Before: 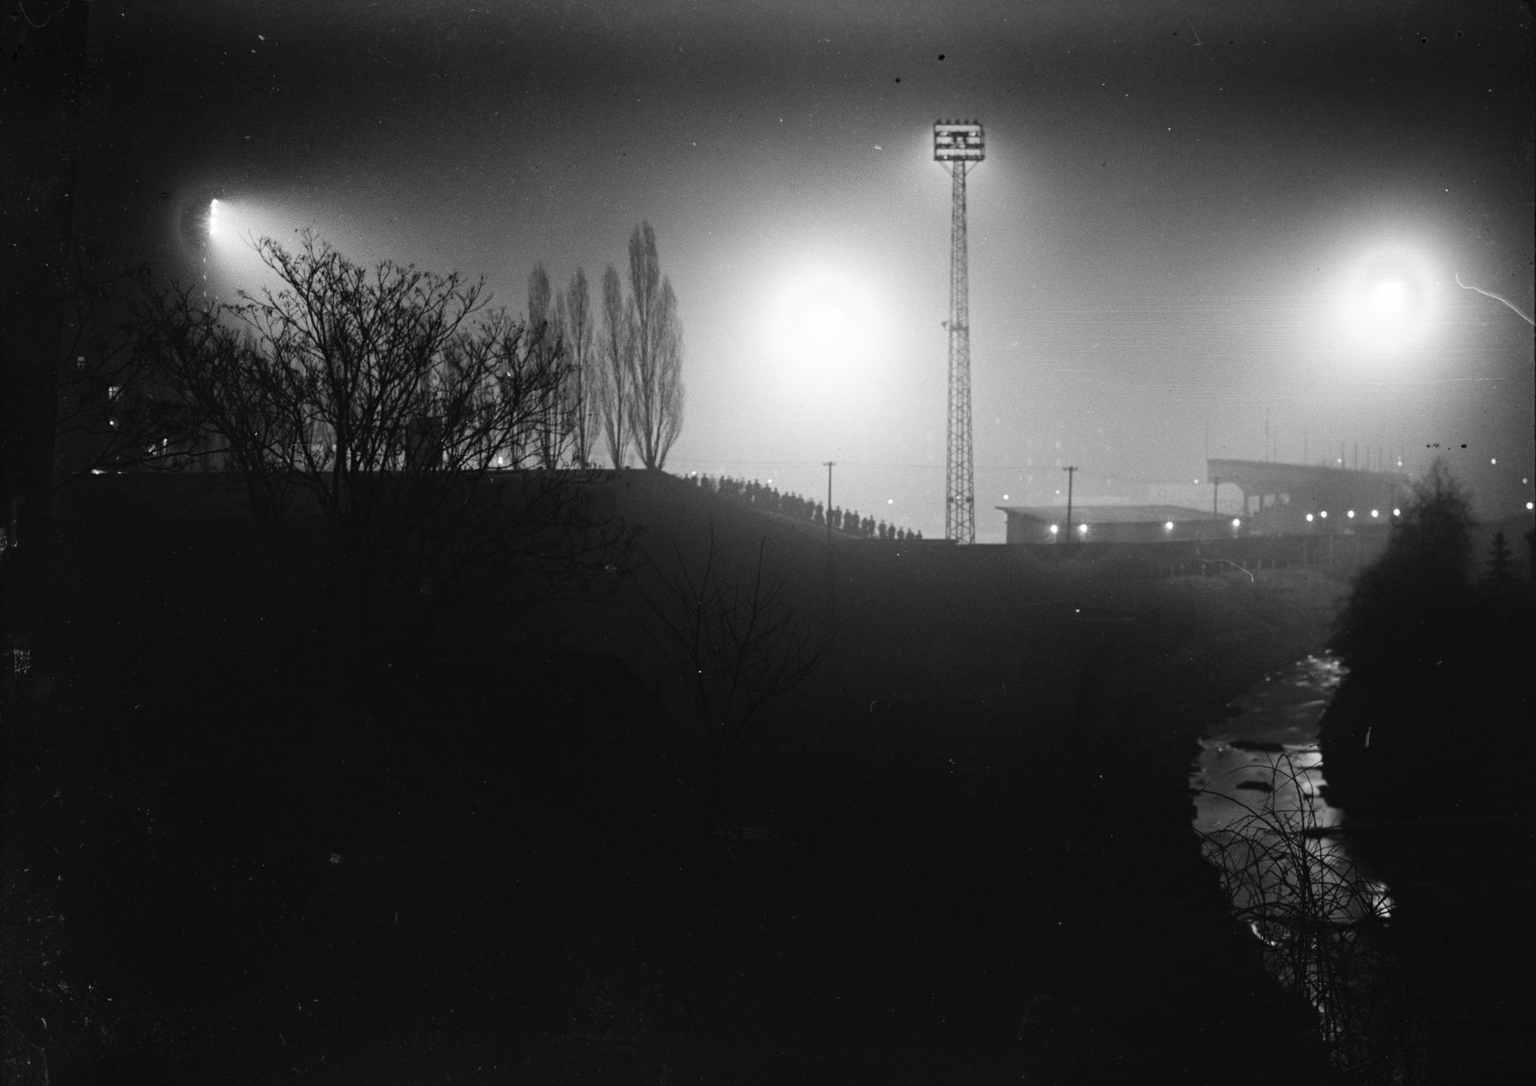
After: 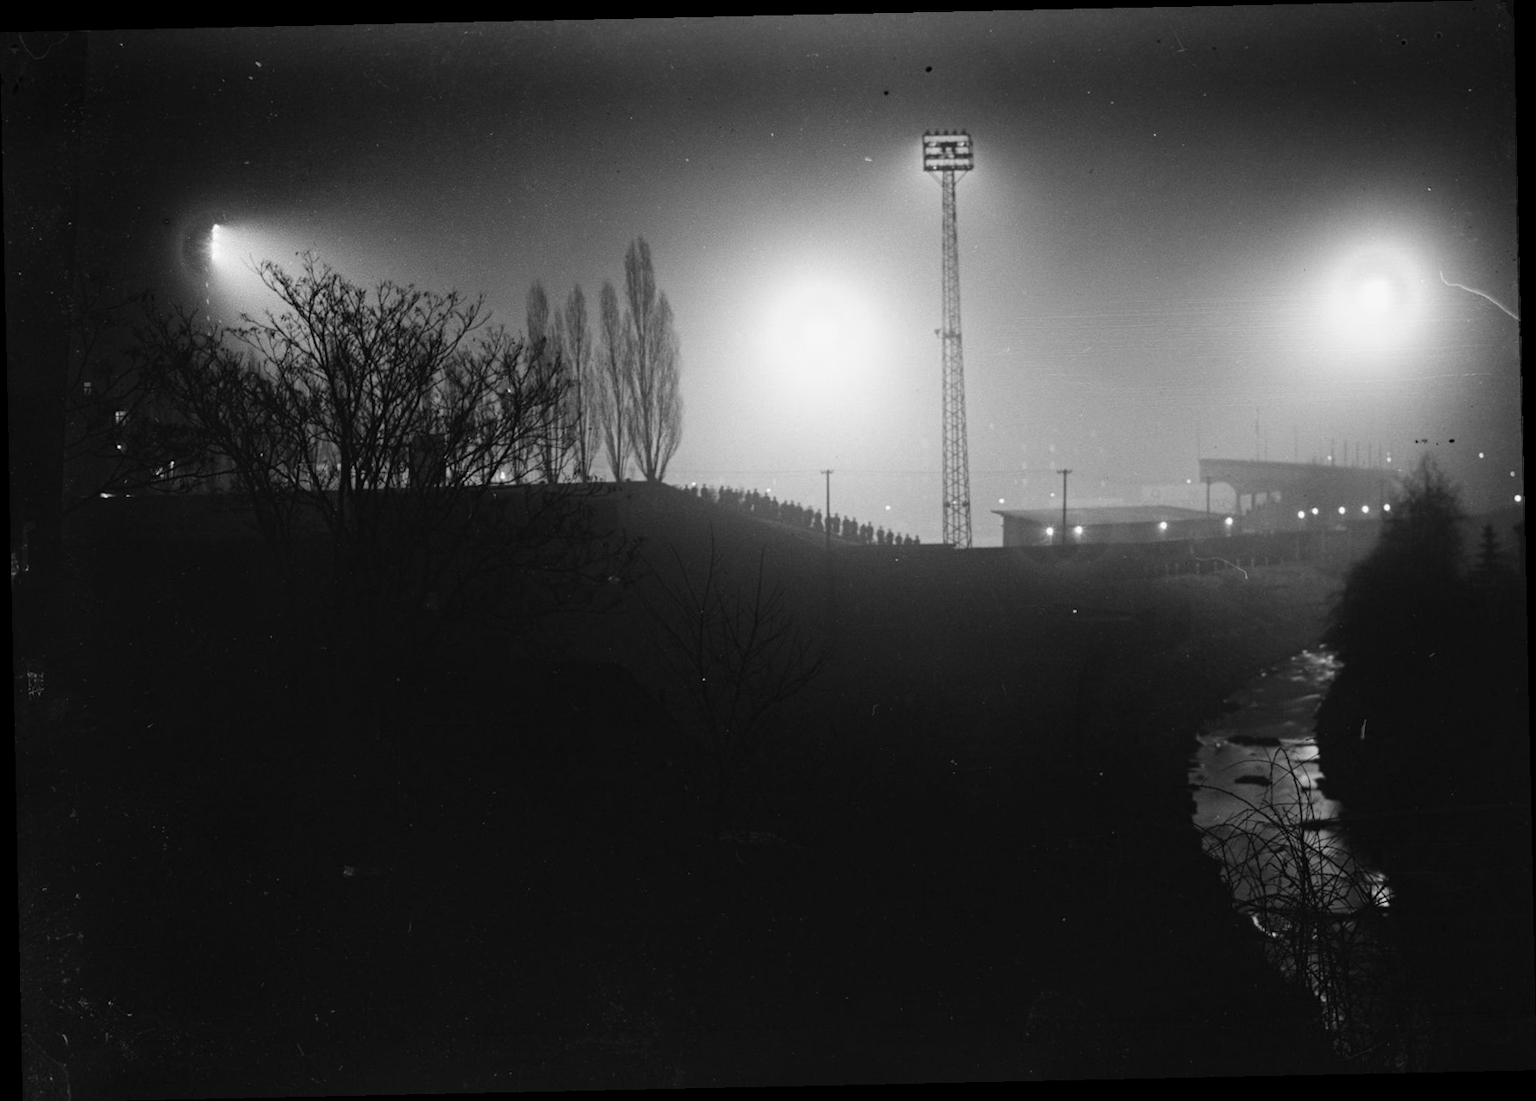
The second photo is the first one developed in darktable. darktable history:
rotate and perspective: rotation -1.24°, automatic cropping off
color correction: highlights a* 15.46, highlights b* -20.56
monochrome: a 32, b 64, size 2.3
